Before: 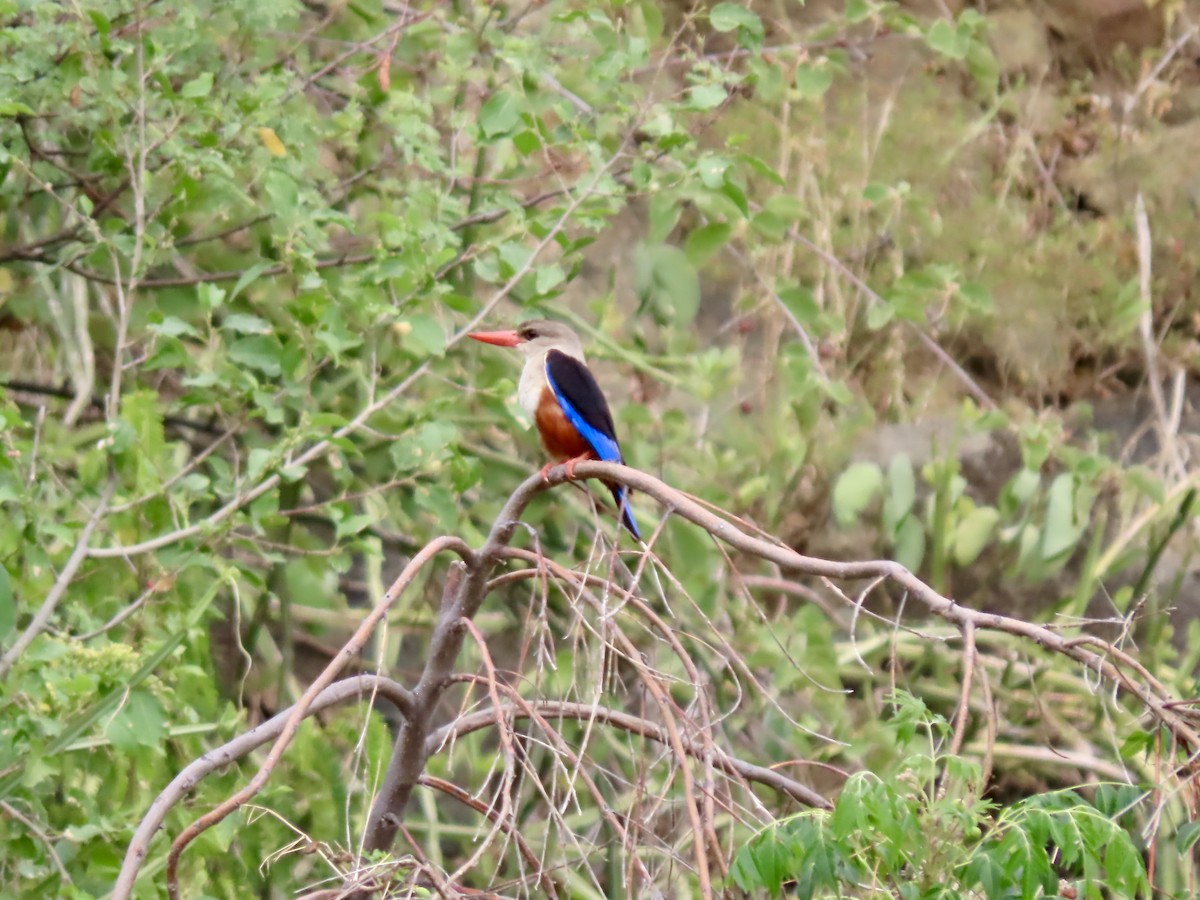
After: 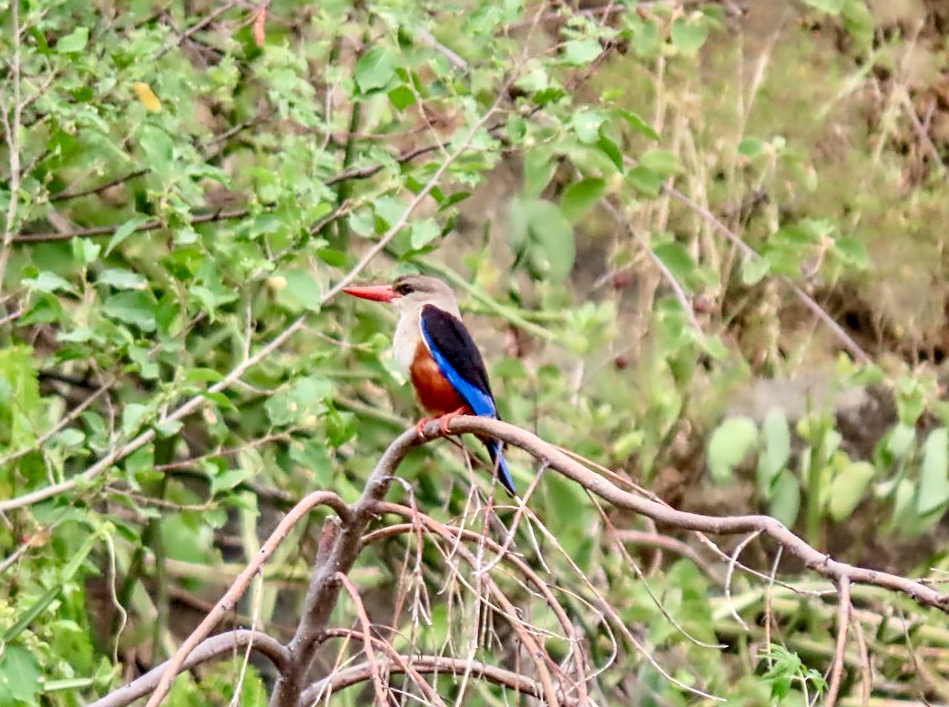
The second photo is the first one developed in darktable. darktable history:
crop and rotate: left 10.442%, top 5.057%, right 10.449%, bottom 16.335%
sharpen: on, module defaults
tone equalizer: -7 EV 0.154 EV, -6 EV 0.592 EV, -5 EV 1.12 EV, -4 EV 1.34 EV, -3 EV 1.17 EV, -2 EV 0.6 EV, -1 EV 0.157 EV, smoothing 1
local contrast: highlights 77%, shadows 56%, detail 174%, midtone range 0.435
filmic rgb: black relative exposure -5.14 EV, white relative exposure 3.97 EV, hardness 2.91, contrast 1.193, color science v6 (2022)
